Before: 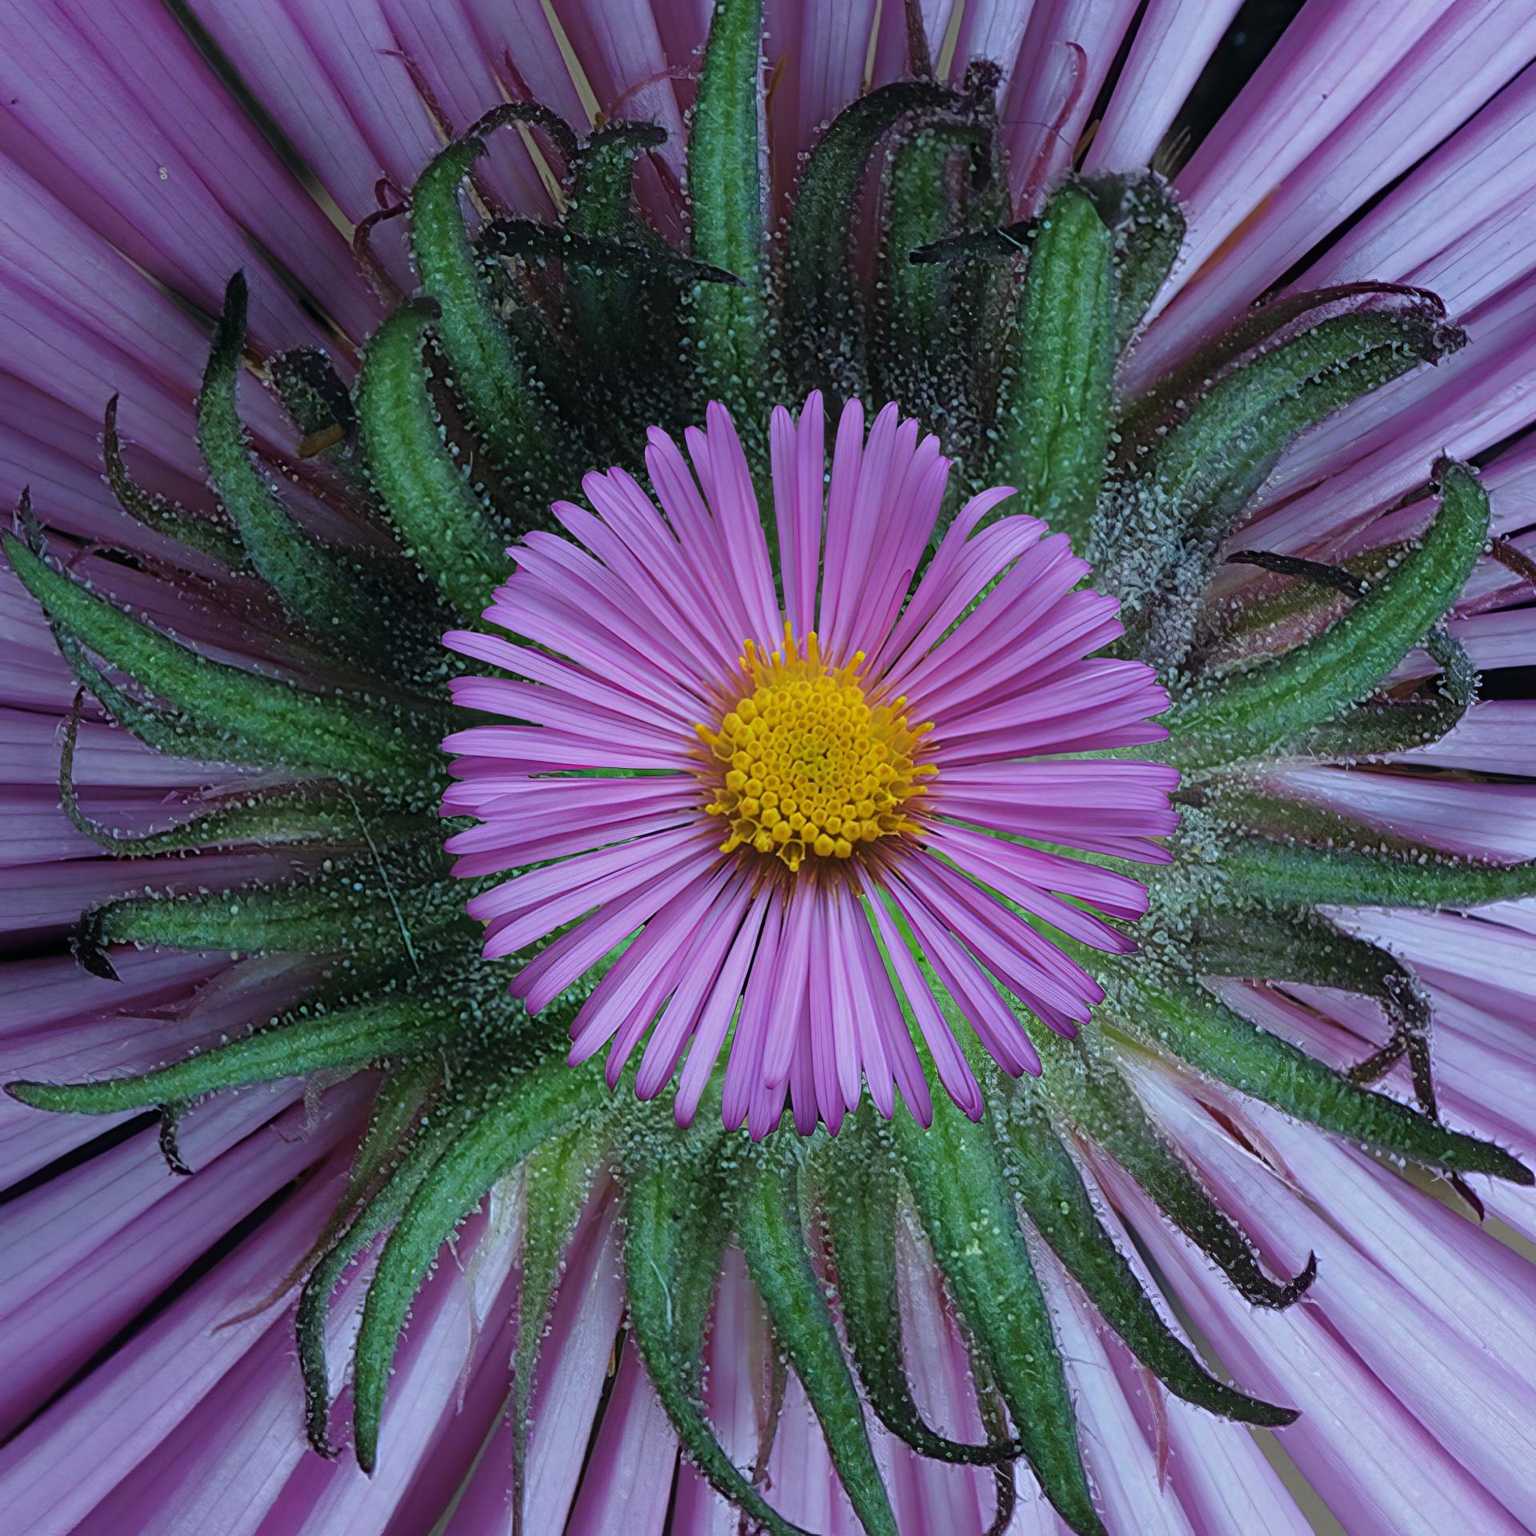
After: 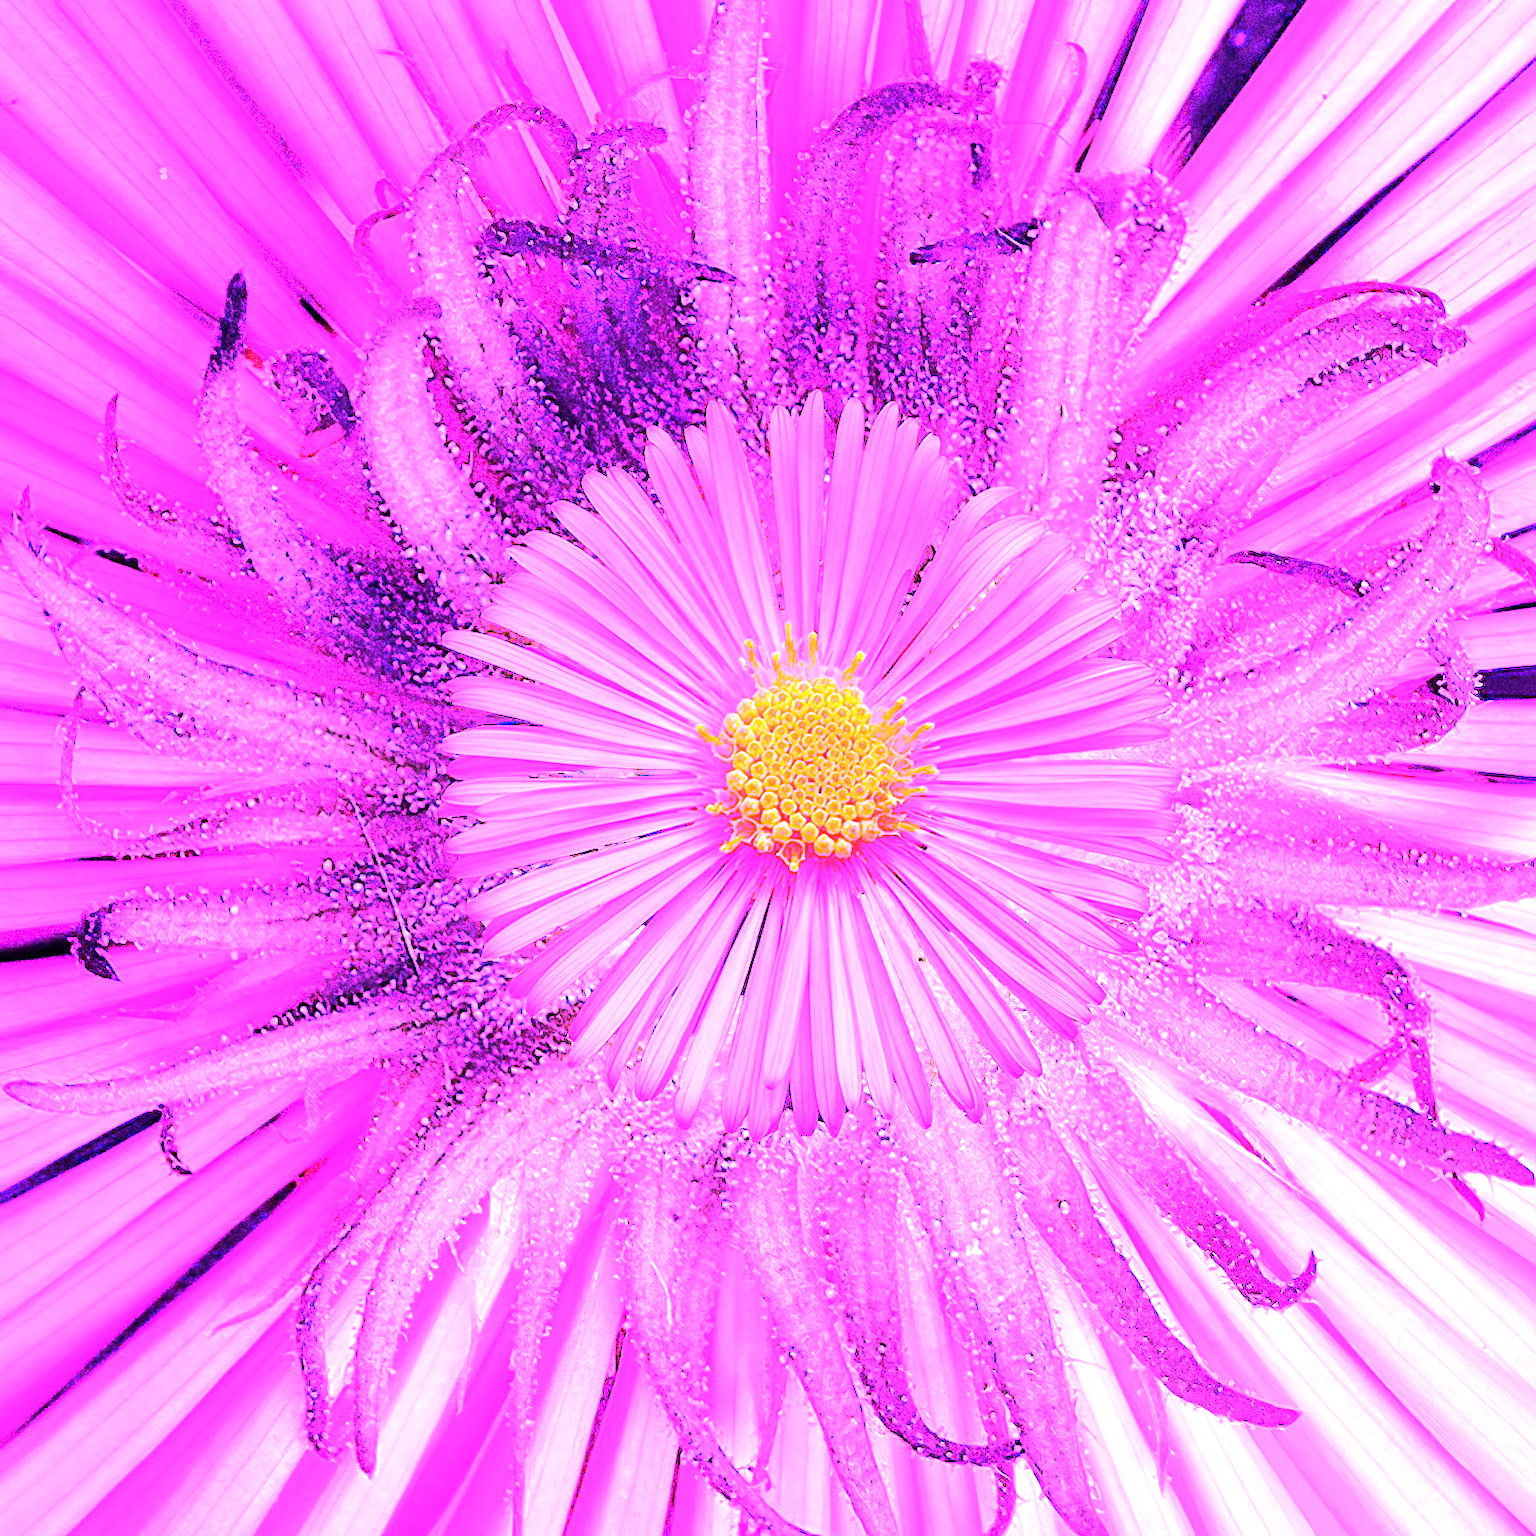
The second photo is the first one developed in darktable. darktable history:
white balance: red 8, blue 8
tone equalizer: -8 EV -1.08 EV, -7 EV -1.01 EV, -6 EV -0.867 EV, -5 EV -0.578 EV, -3 EV 0.578 EV, -2 EV 0.867 EV, -1 EV 1.01 EV, +0 EV 1.08 EV, edges refinement/feathering 500, mask exposure compensation -1.57 EV, preserve details no
grain: strength 49.07%
